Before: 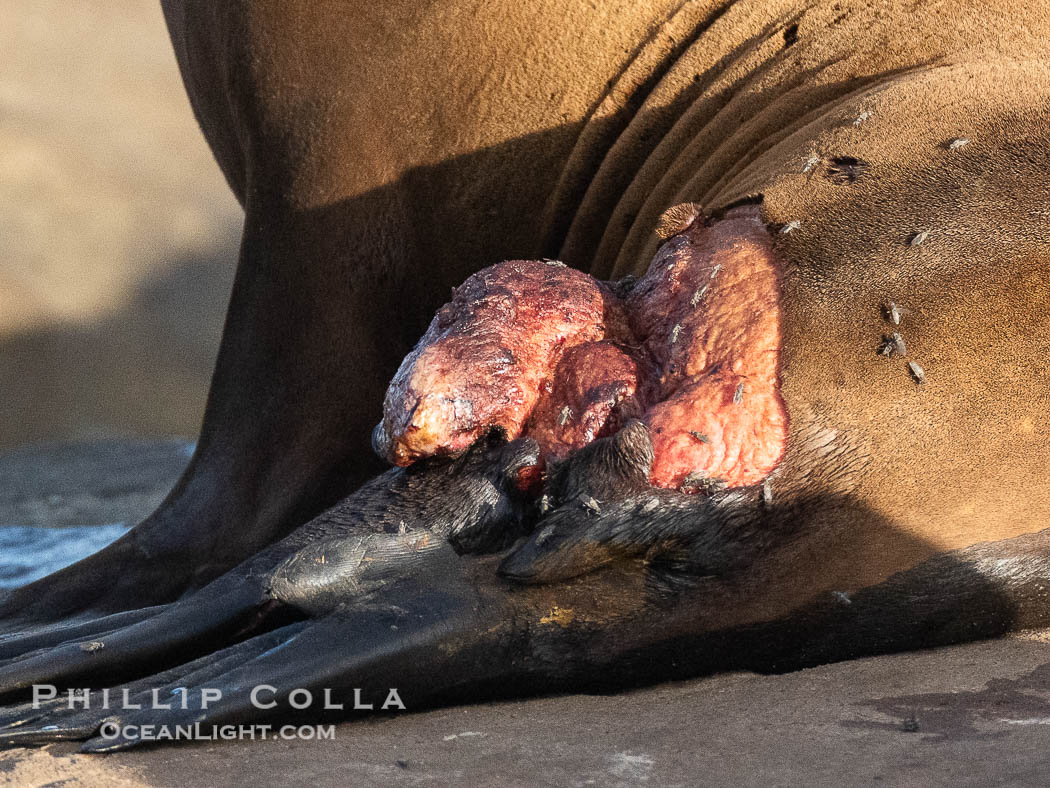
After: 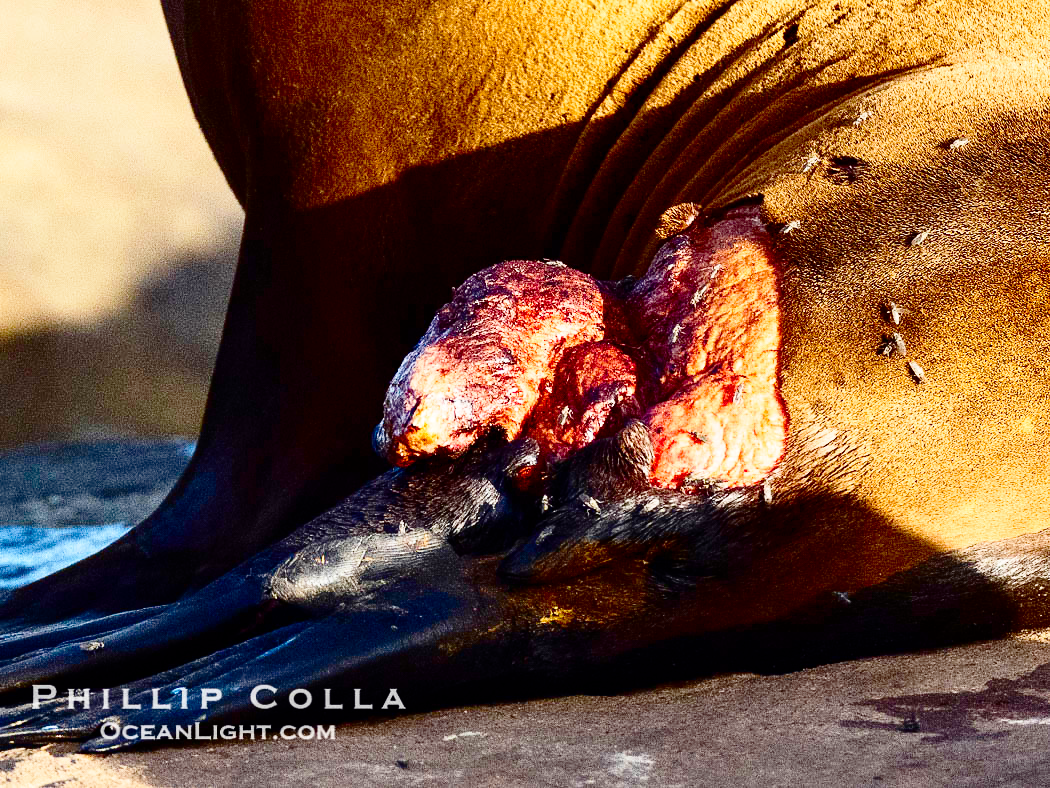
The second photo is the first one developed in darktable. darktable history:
color balance rgb: shadows lift › chroma 3.001%, shadows lift › hue 279.97°, power › luminance -3.68%, power › hue 143.6°, linear chroma grading › global chroma 15.377%, perceptual saturation grading › global saturation 20%, perceptual saturation grading › highlights -25.046%, perceptual saturation grading › shadows 49.938%
base curve: curves: ch0 [(0, 0) (0.028, 0.03) (0.121, 0.232) (0.46, 0.748) (0.859, 0.968) (1, 1)], preserve colors none
contrast brightness saturation: contrast 0.243, brightness -0.239, saturation 0.136
